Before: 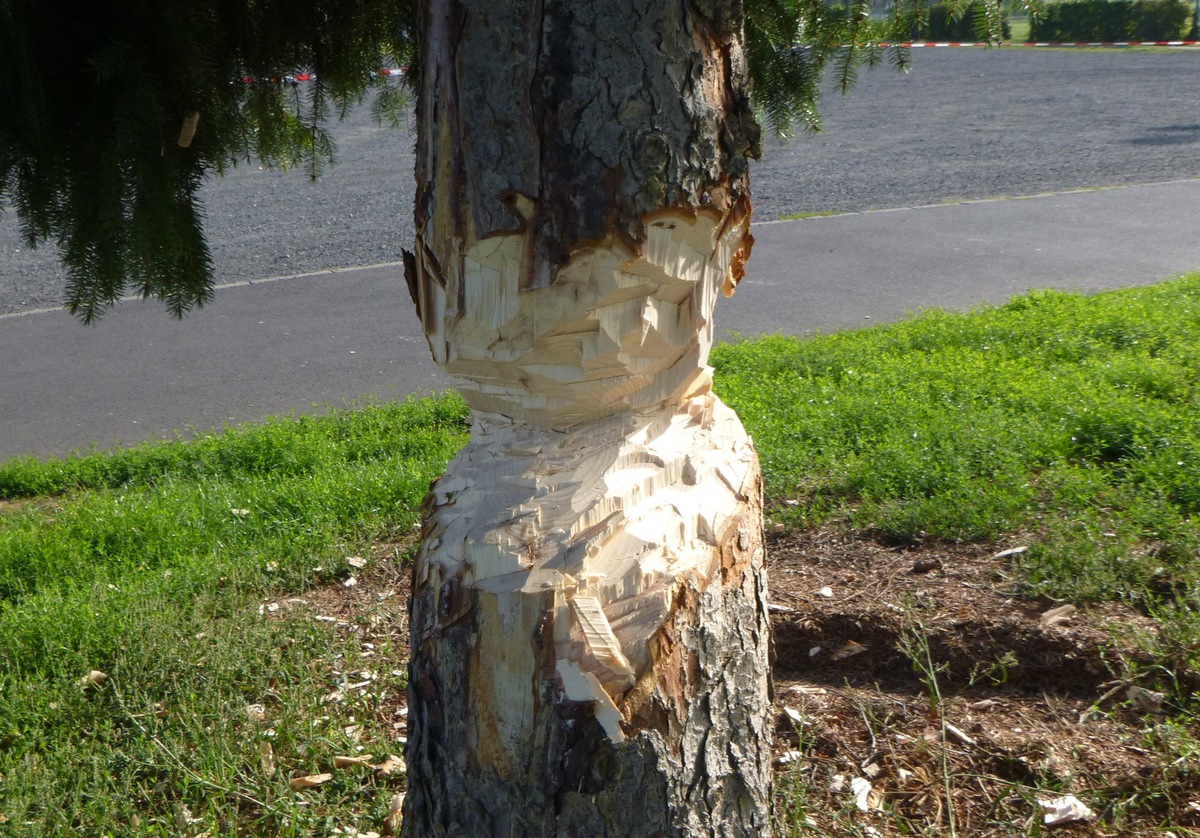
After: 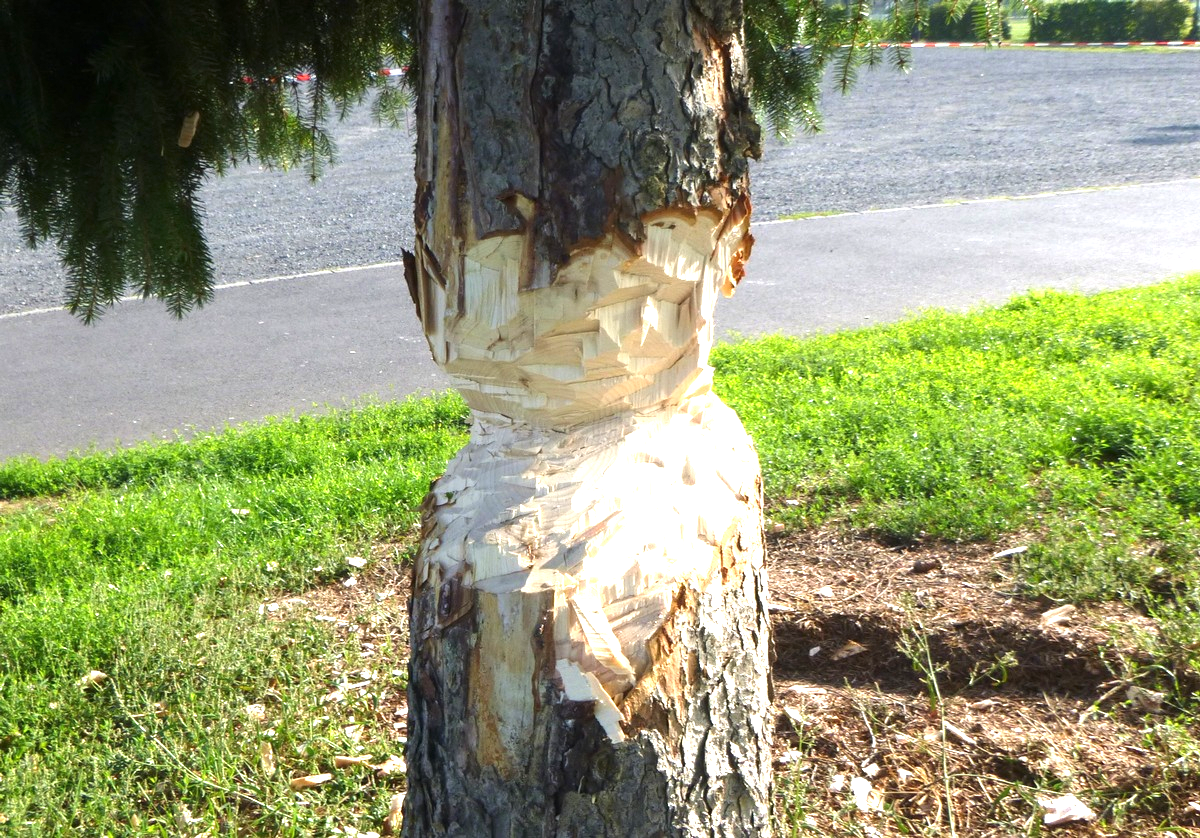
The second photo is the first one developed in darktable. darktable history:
tone equalizer: -8 EV -0.713 EV, -7 EV -0.704 EV, -6 EV -0.594 EV, -5 EV -0.395 EV, -3 EV 0.365 EV, -2 EV 0.6 EV, -1 EV 0.688 EV, +0 EV 0.757 EV, smoothing diameter 24.92%, edges refinement/feathering 12.8, preserve details guided filter
exposure: black level correction 0, exposure 0.692 EV, compensate highlight preservation false
